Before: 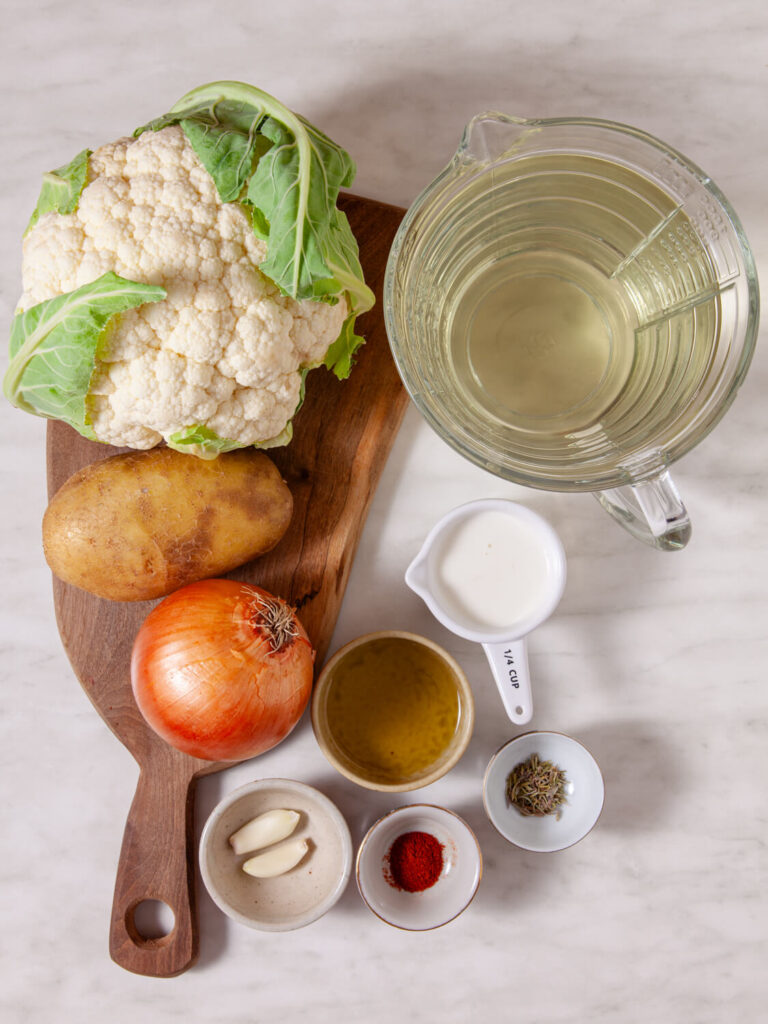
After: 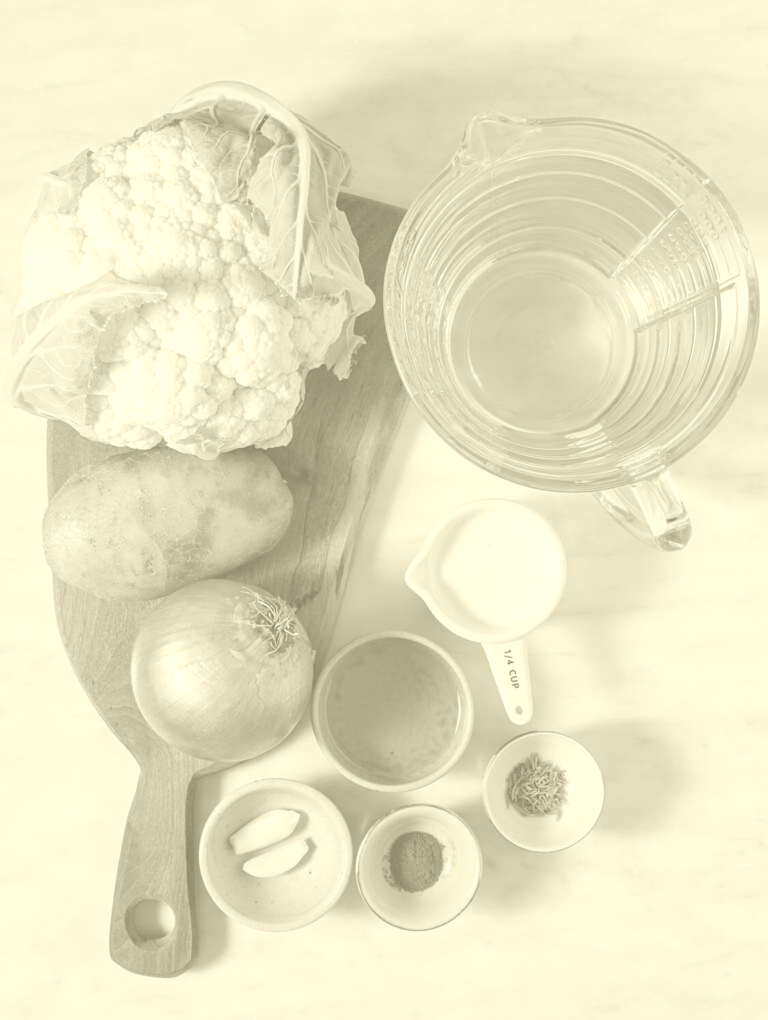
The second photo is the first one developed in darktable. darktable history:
white balance: red 0.986, blue 1.01
colorize: hue 43.2°, saturation 40%, version 1
crop: top 0.05%, bottom 0.098%
sharpen: amount 0.2
